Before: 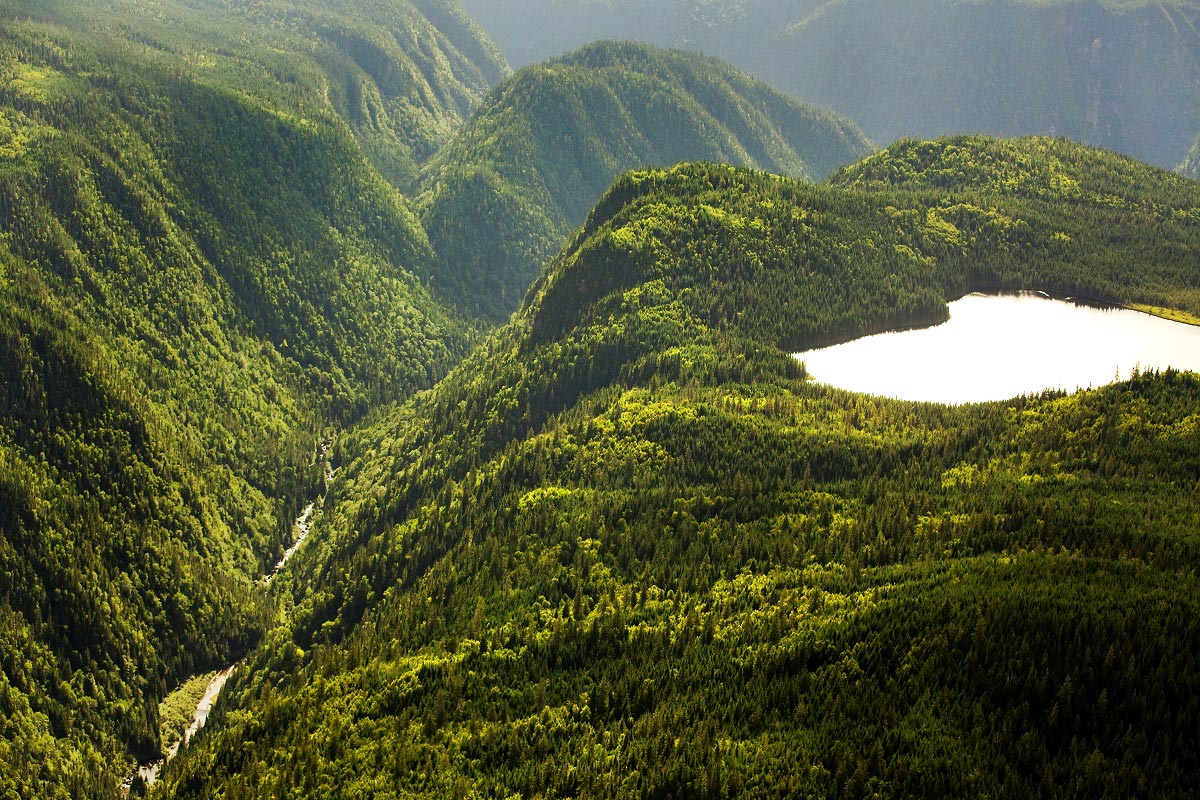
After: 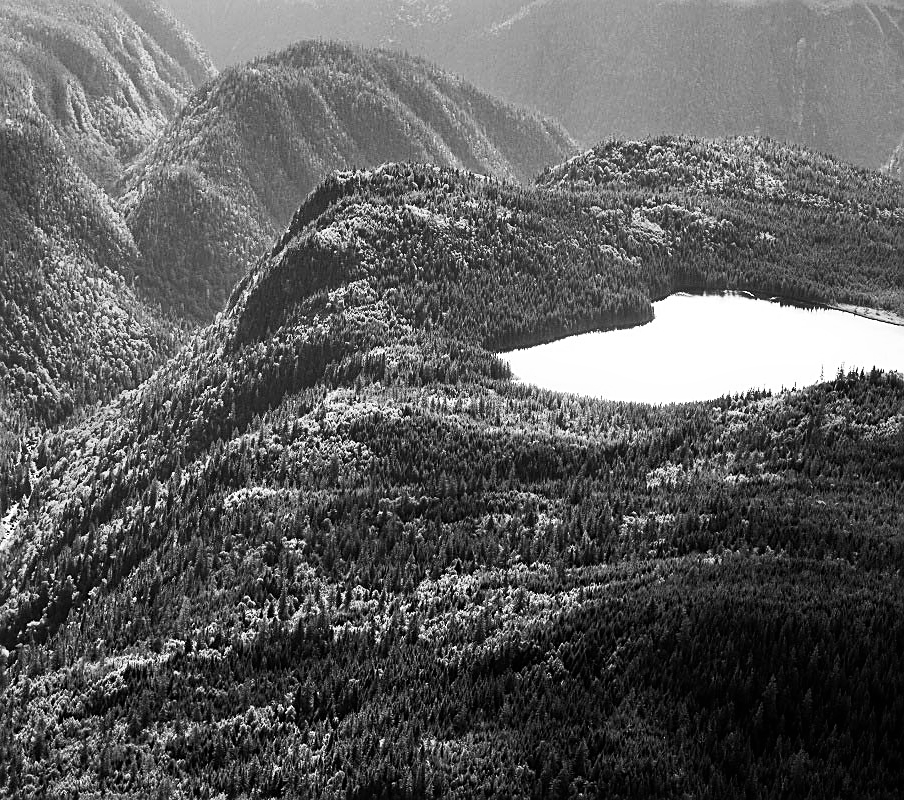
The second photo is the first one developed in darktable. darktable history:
haze removal: compatibility mode true, adaptive false
sharpen: on, module defaults
crop and rotate: left 24.6%
monochrome: on, module defaults
tone curve: curves: ch0 [(0, 0.003) (0.117, 0.101) (0.257, 0.246) (0.408, 0.432) (0.632, 0.716) (0.795, 0.884) (1, 1)]; ch1 [(0, 0) (0.227, 0.197) (0.405, 0.421) (0.501, 0.501) (0.522, 0.526) (0.546, 0.564) (0.589, 0.602) (0.696, 0.761) (0.976, 0.992)]; ch2 [(0, 0) (0.208, 0.176) (0.377, 0.38) (0.5, 0.5) (0.537, 0.534) (0.571, 0.577) (0.627, 0.64) (0.698, 0.76) (1, 1)], color space Lab, independent channels, preserve colors none
